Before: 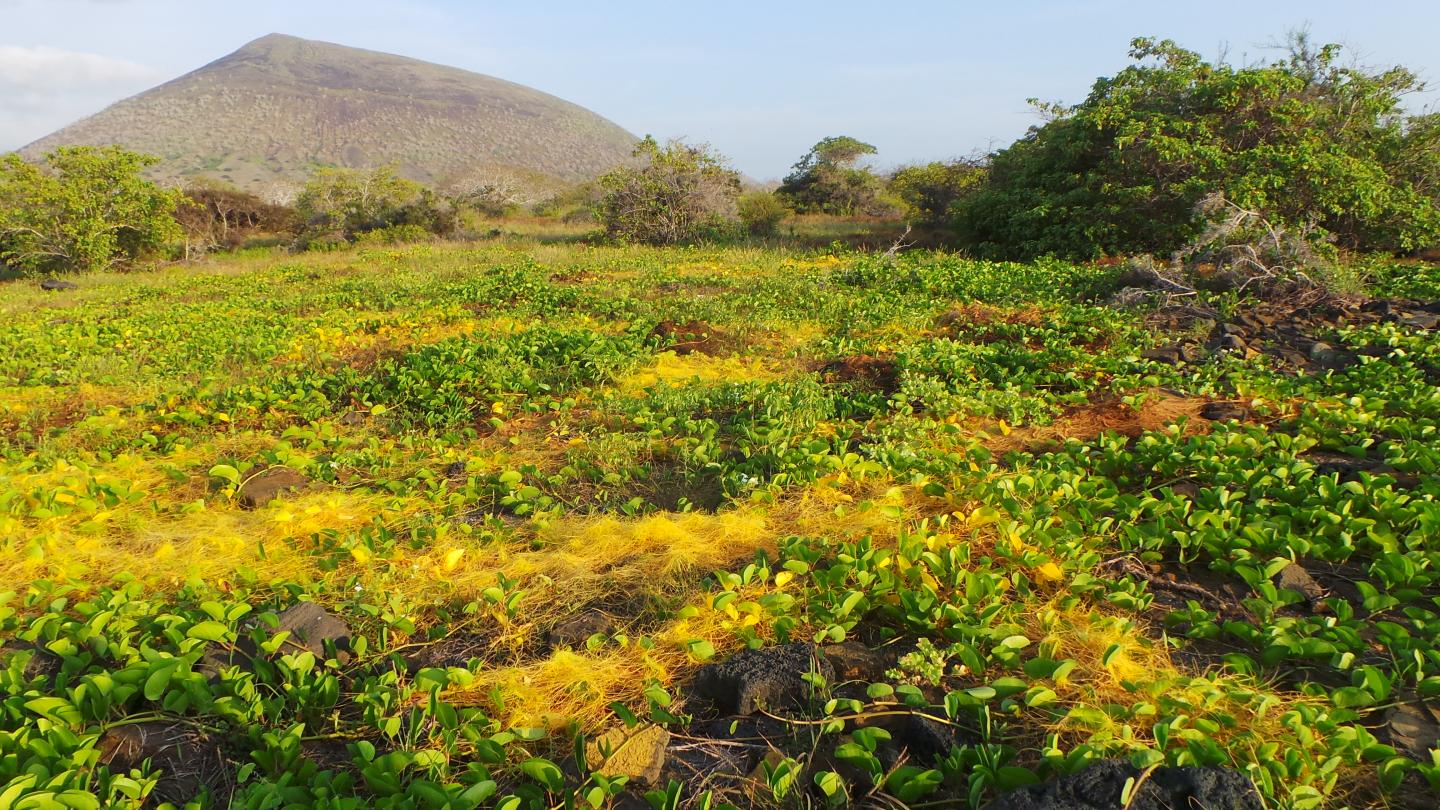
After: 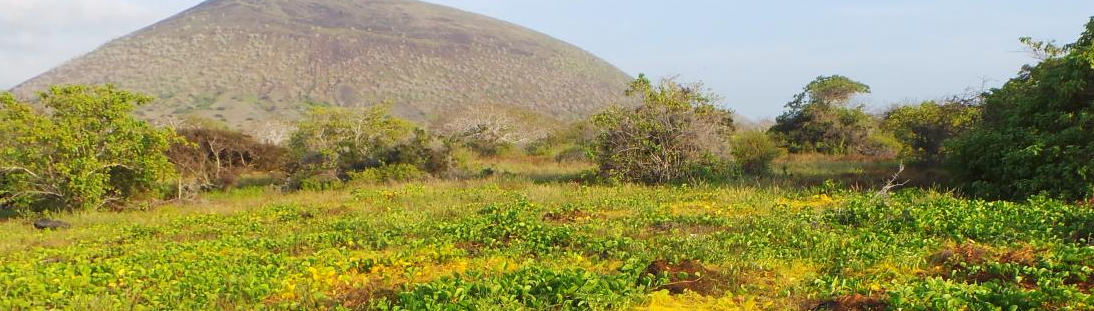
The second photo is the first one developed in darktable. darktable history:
crop: left 0.555%, top 7.631%, right 23.439%, bottom 53.889%
